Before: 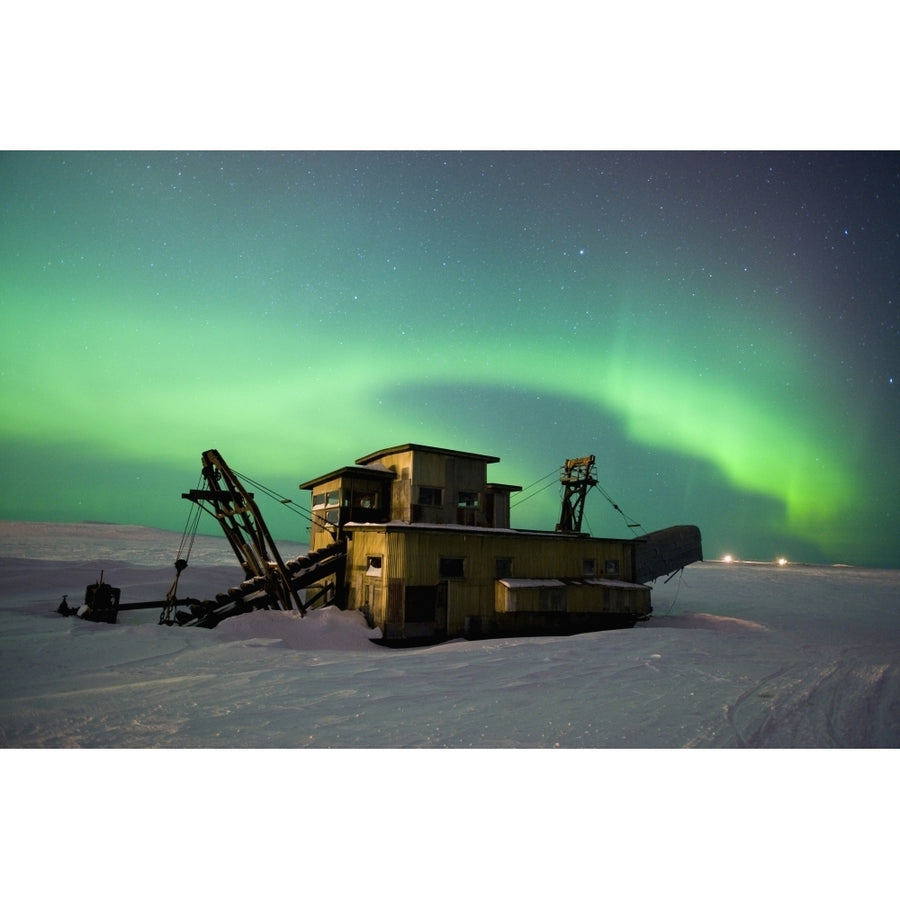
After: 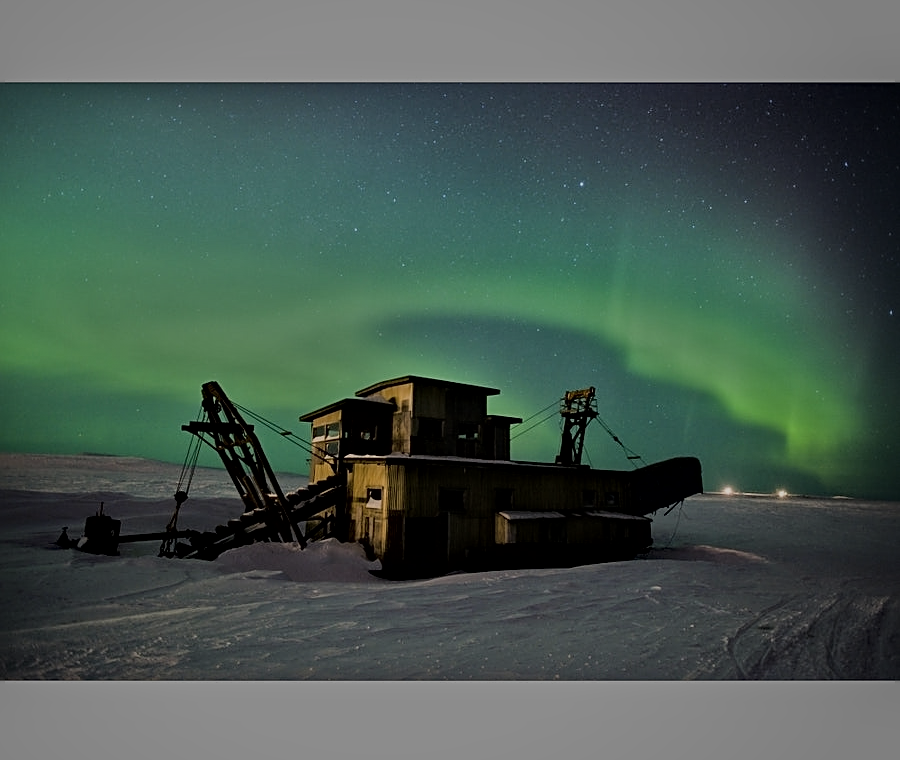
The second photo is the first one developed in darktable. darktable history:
tone equalizer: -8 EV -0.489 EV, -7 EV -0.322 EV, -6 EV -0.114 EV, -5 EV 0.375 EV, -4 EV 0.957 EV, -3 EV 0.825 EV, -2 EV -0.009 EV, -1 EV 0.133 EV, +0 EV -0.008 EV
exposure: exposure -1.984 EV, compensate highlight preservation false
vignetting: brightness -0.192, saturation -0.305, center (-0.149, 0.014)
sharpen: on, module defaults
crop: top 7.599%, bottom 7.918%
local contrast: mode bilateral grid, contrast 20, coarseness 19, detail 163%, midtone range 0.2
